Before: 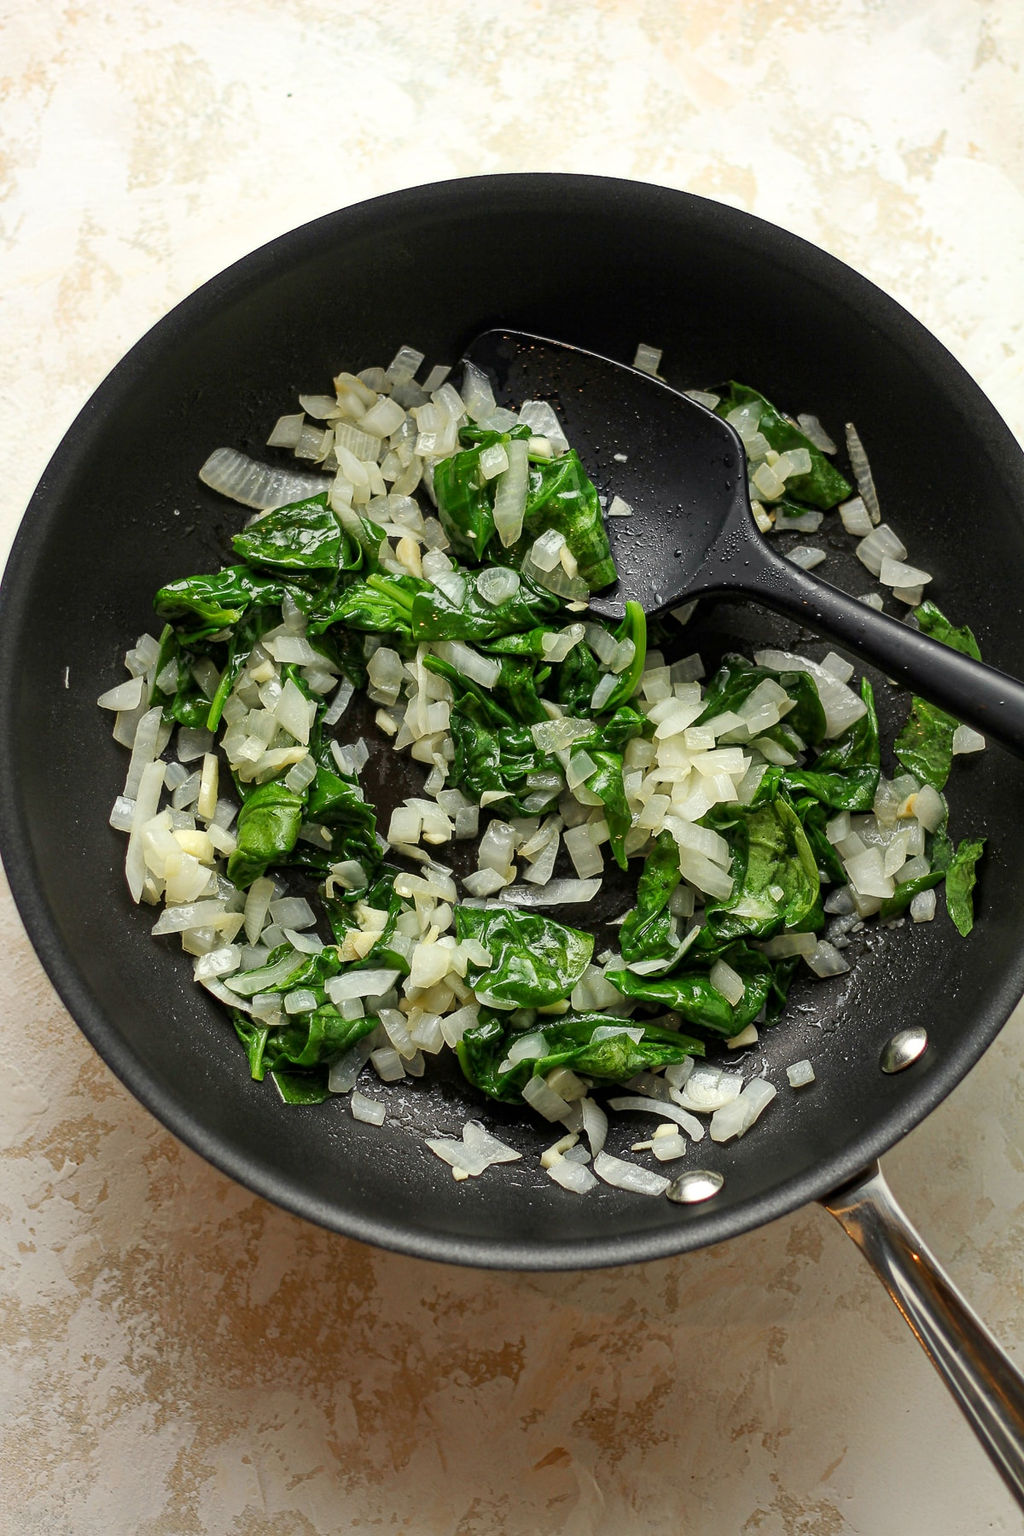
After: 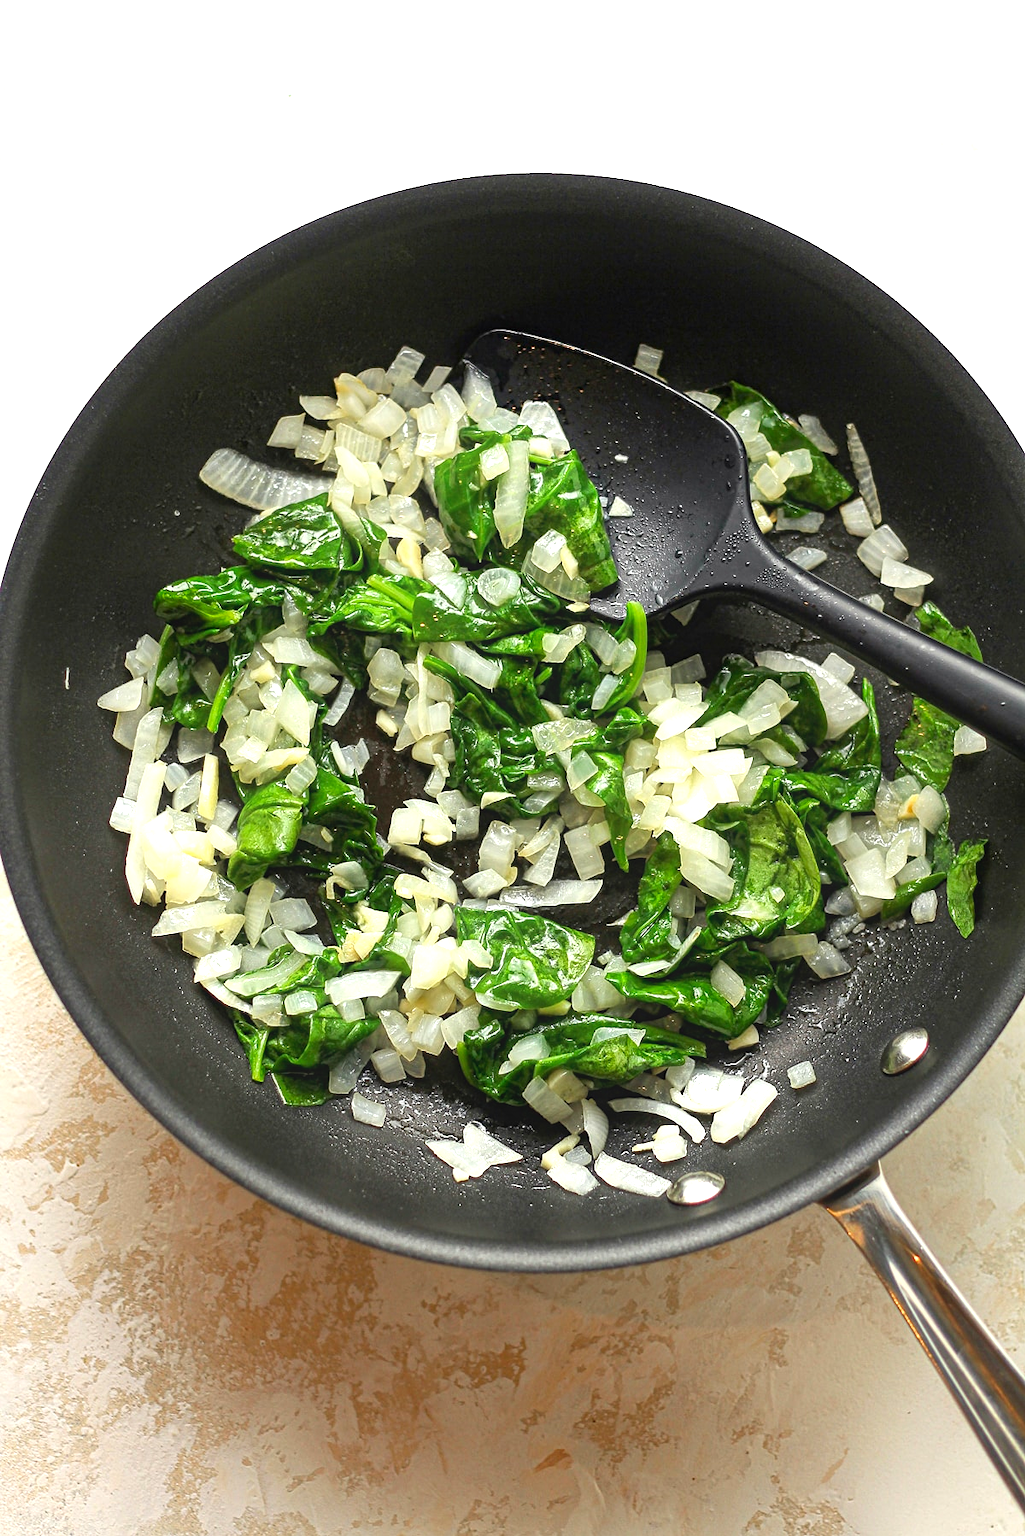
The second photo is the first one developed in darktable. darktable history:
exposure: exposure 1 EV, compensate exposure bias true, compensate highlight preservation false
crop: bottom 0.056%
contrast equalizer: octaves 7, y [[0.439, 0.44, 0.442, 0.457, 0.493, 0.498], [0.5 ×6], [0.5 ×6], [0 ×6], [0 ×6]]
